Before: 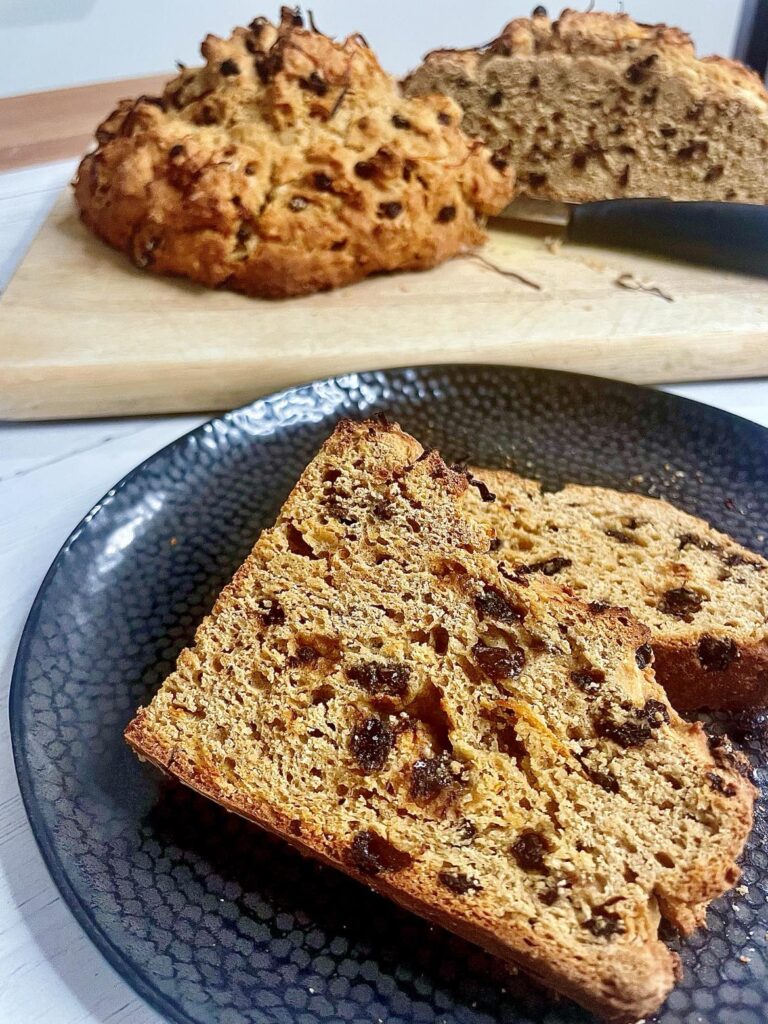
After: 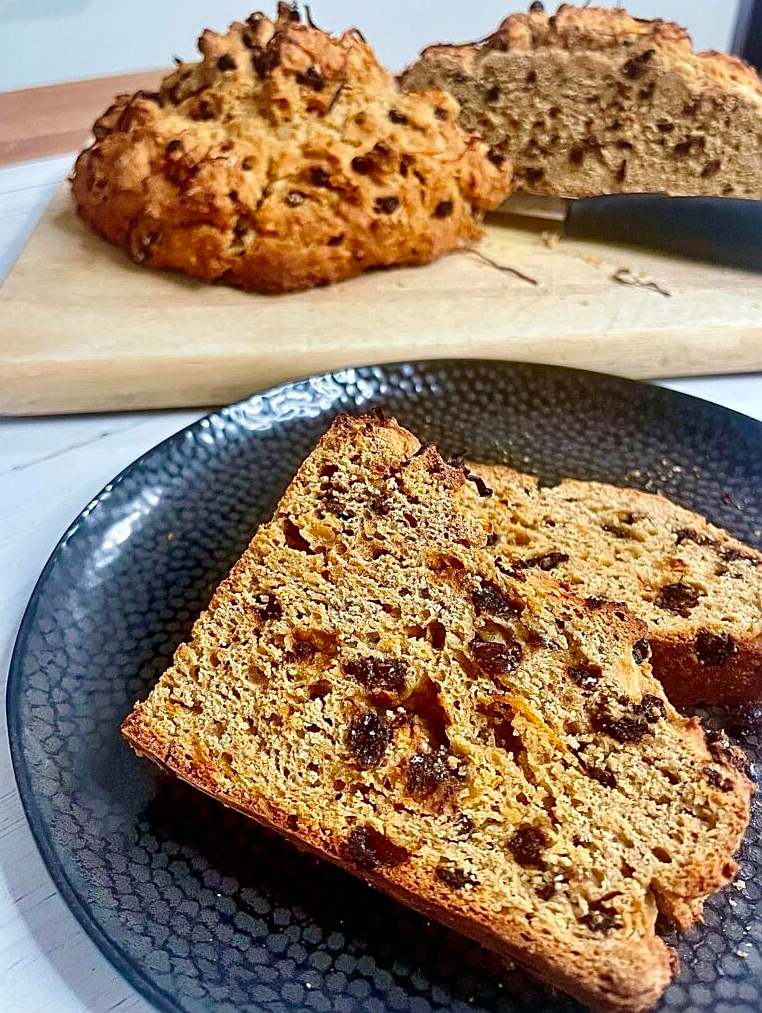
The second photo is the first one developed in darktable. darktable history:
crop: left 0.487%, top 0.567%, right 0.184%, bottom 0.502%
sharpen: on, module defaults
